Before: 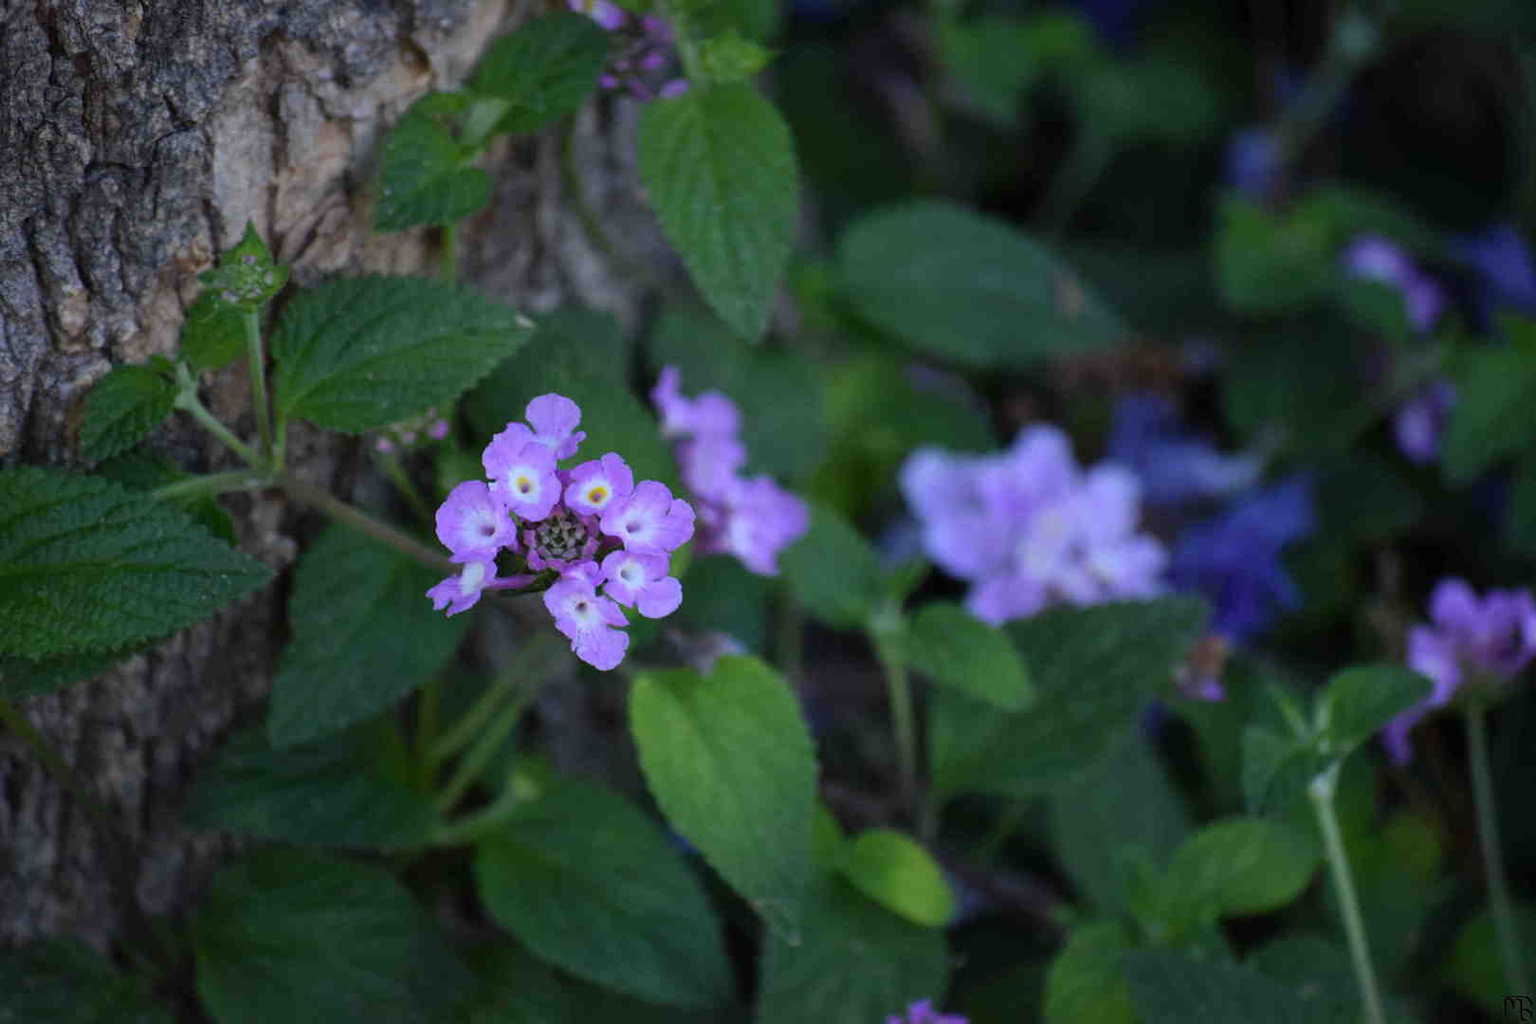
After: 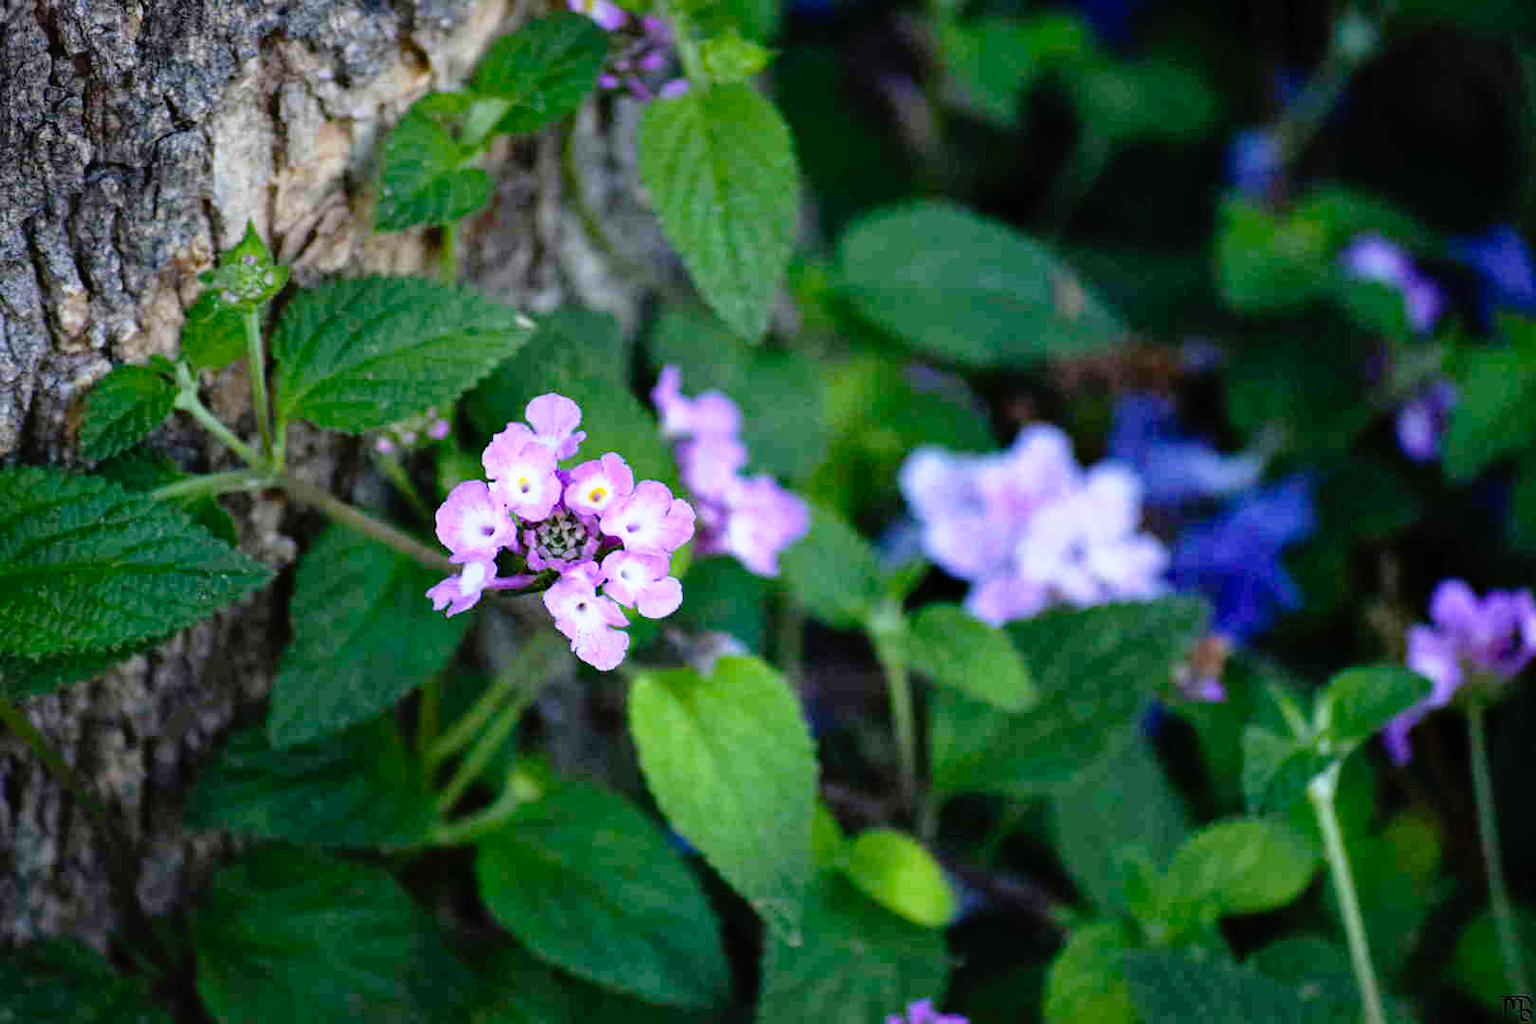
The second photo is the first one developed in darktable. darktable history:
base curve: curves: ch0 [(0, 0) (0.012, 0.01) (0.073, 0.168) (0.31, 0.711) (0.645, 0.957) (1, 1)], preserve colors none
haze removal: compatibility mode true, adaptive false
